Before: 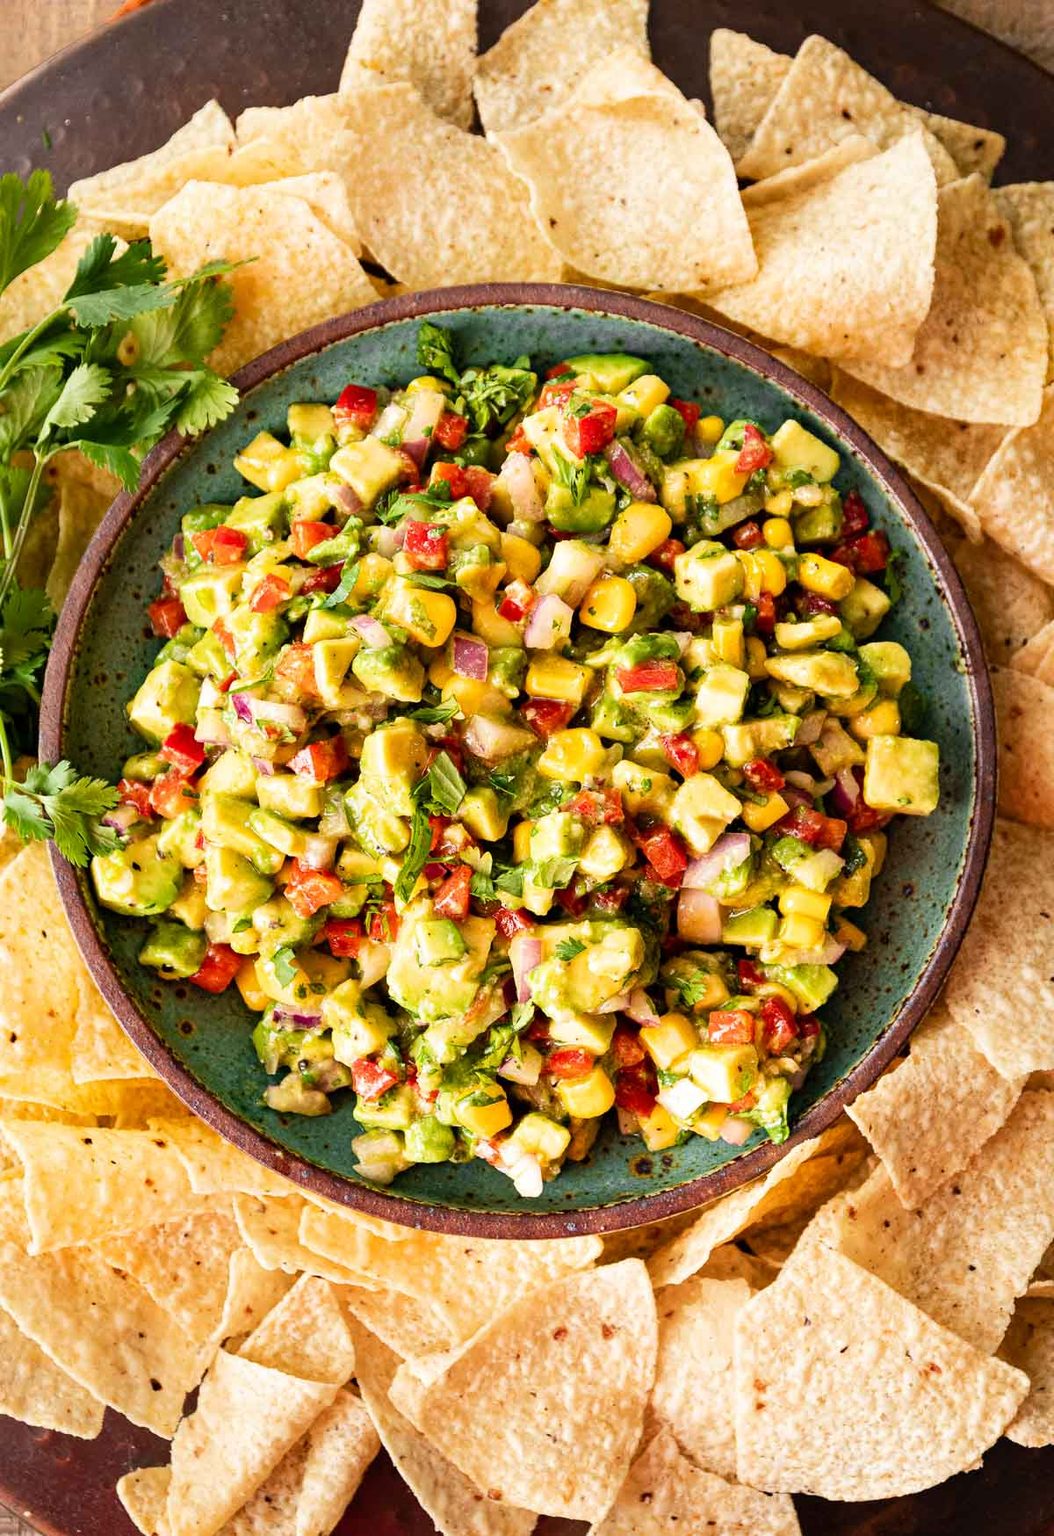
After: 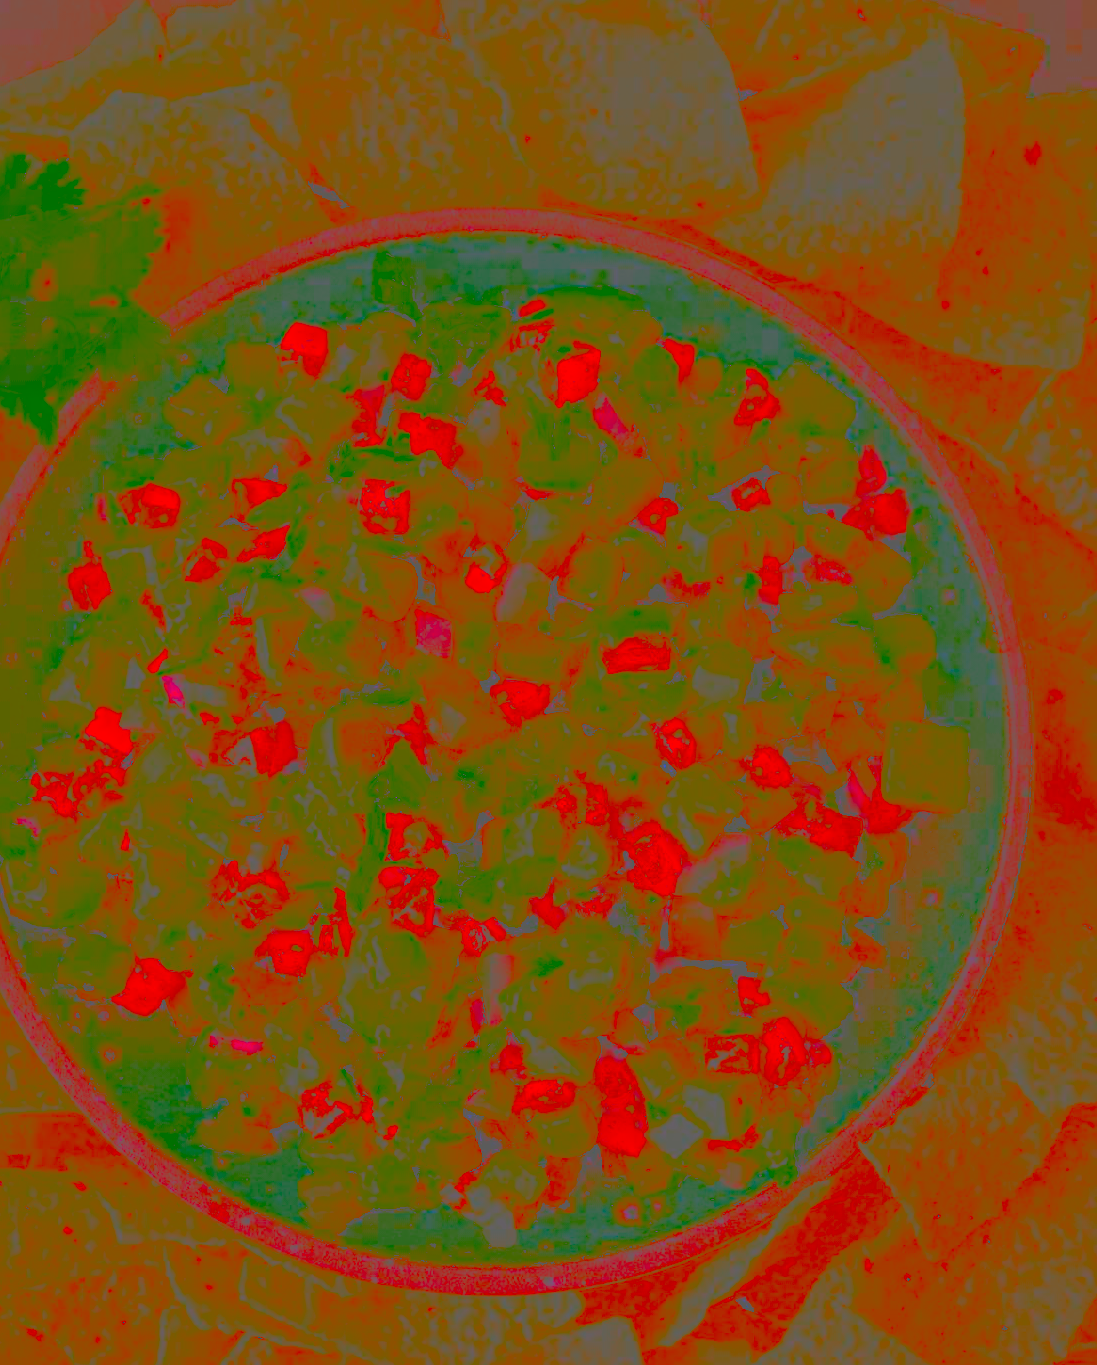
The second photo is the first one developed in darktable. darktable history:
exposure: black level correction 0, exposure 1.616 EV, compensate highlight preservation false
filmic rgb: black relative exposure -7.05 EV, white relative exposure 6.03 EV, threshold 2.95 EV, target black luminance 0%, hardness 2.74, latitude 61.61%, contrast 0.704, highlights saturation mix 11%, shadows ↔ highlights balance -0.038%, enable highlight reconstruction true
crop: left 8.505%, top 6.582%, bottom 15.317%
sharpen: on, module defaults
contrast brightness saturation: contrast -0.975, brightness -0.162, saturation 0.739
